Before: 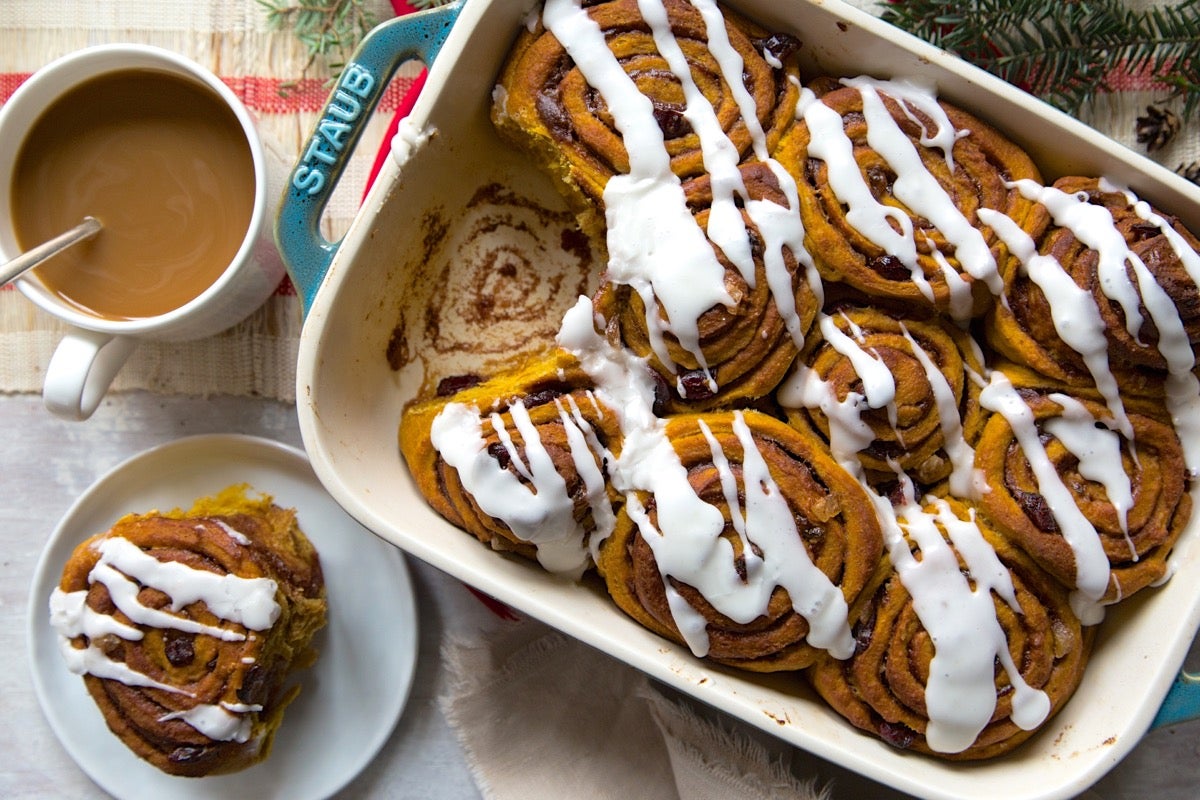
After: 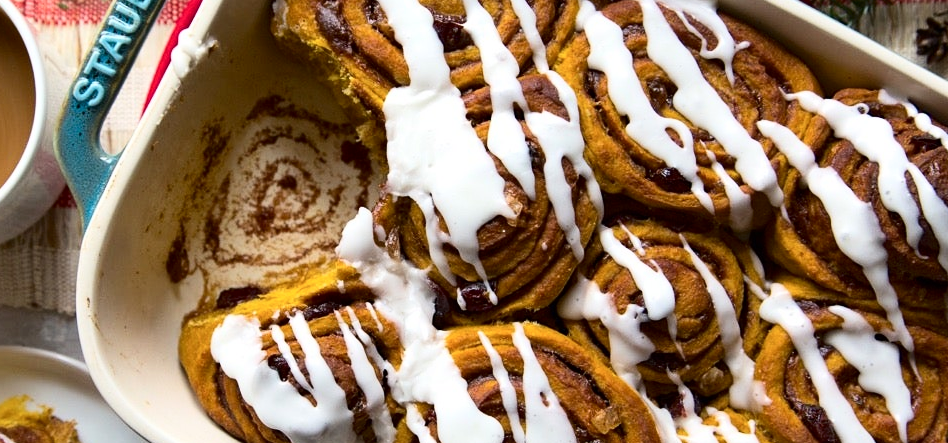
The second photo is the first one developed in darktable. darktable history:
crop: left 18.4%, top 11.115%, right 2.536%, bottom 33.473%
contrast brightness saturation: contrast 0.222
